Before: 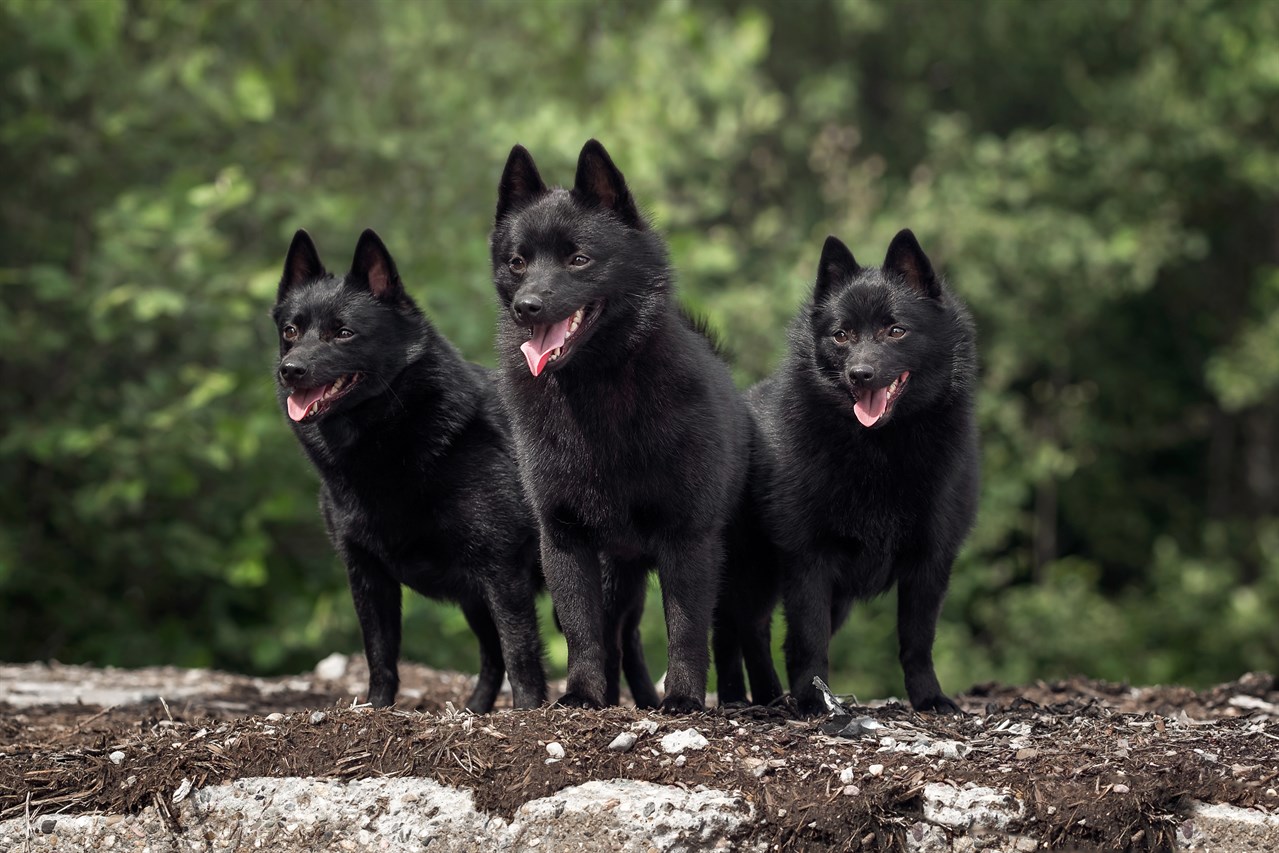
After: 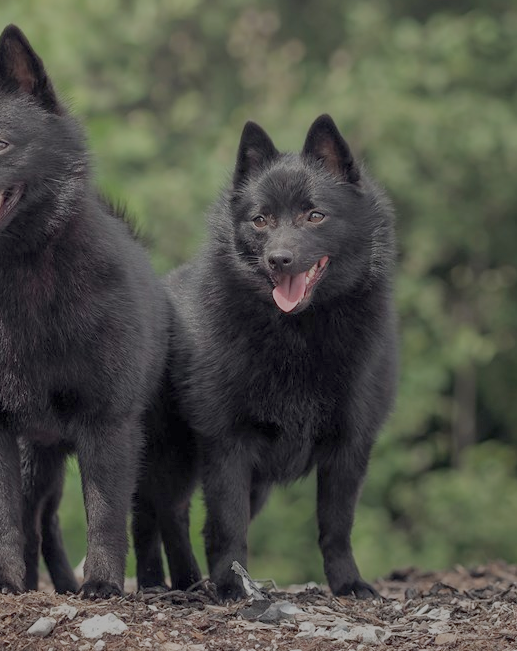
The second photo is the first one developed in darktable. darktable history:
contrast brightness saturation: contrast 0.098, brightness 0.035, saturation 0.089
filmic rgb: black relative exposure -15.88 EV, white relative exposure 7.98 EV, hardness 4.17, latitude 49.59%, contrast 0.503, preserve chrominance max RGB, iterations of high-quality reconstruction 0
crop: left 45.453%, top 13.574%, right 14.06%, bottom 10.058%
